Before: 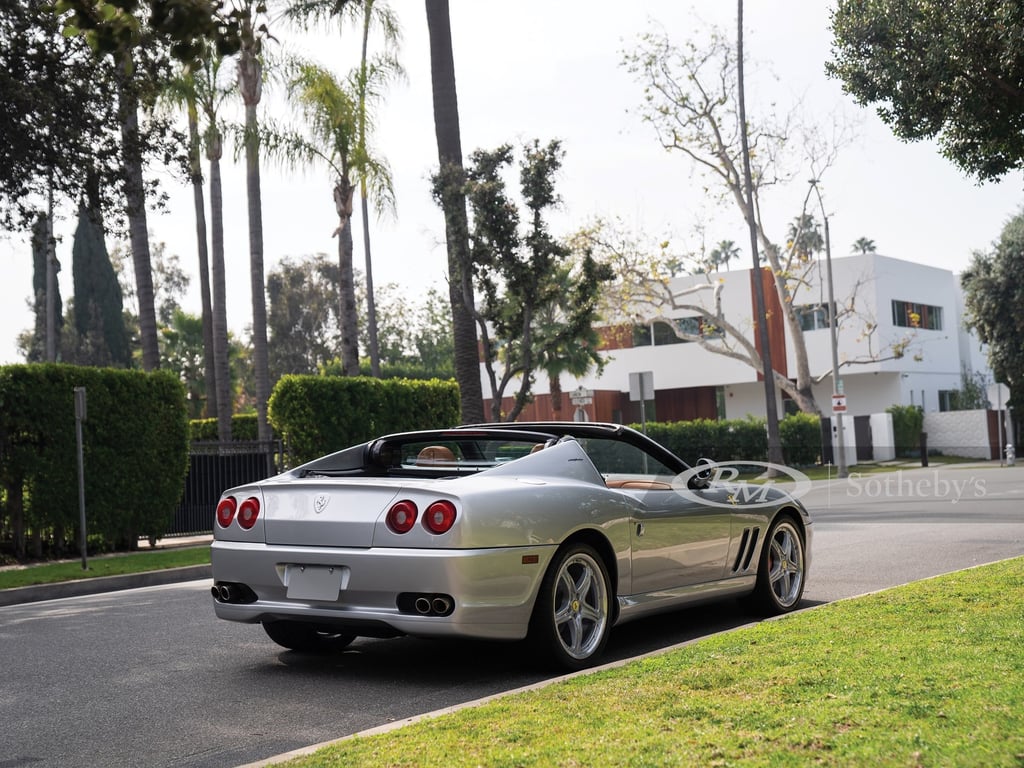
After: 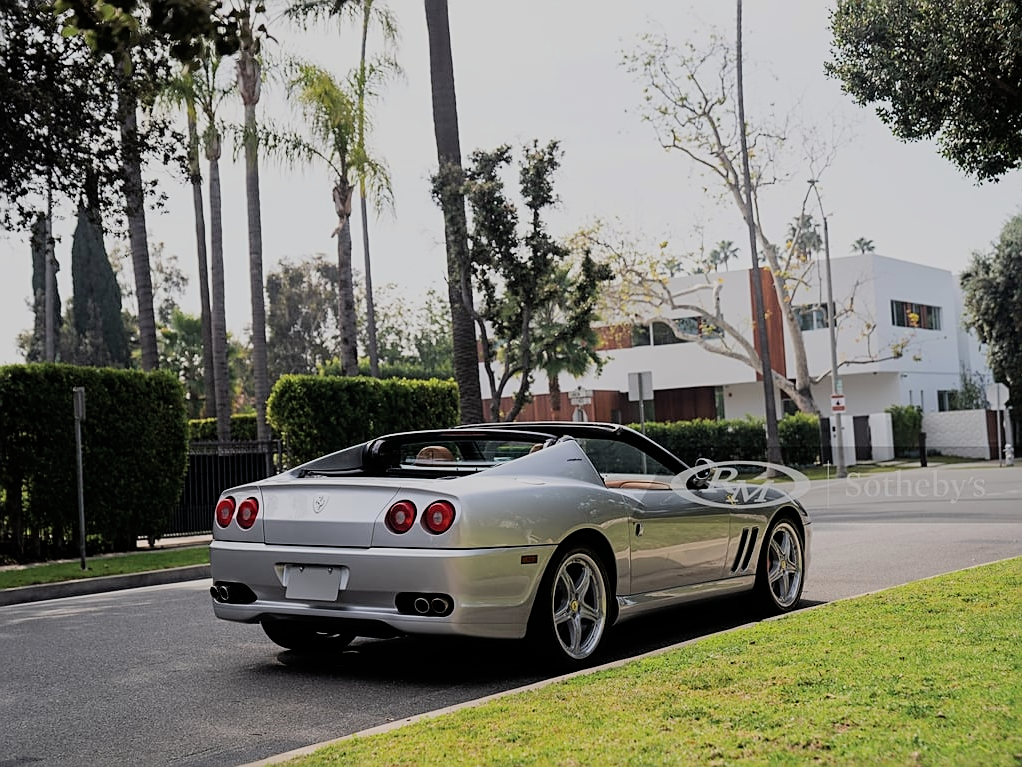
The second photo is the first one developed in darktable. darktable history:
sharpen: on, module defaults
crop and rotate: left 0.126%
filmic rgb: black relative exposure -7.15 EV, white relative exposure 5.36 EV, hardness 3.02, color science v6 (2022)
